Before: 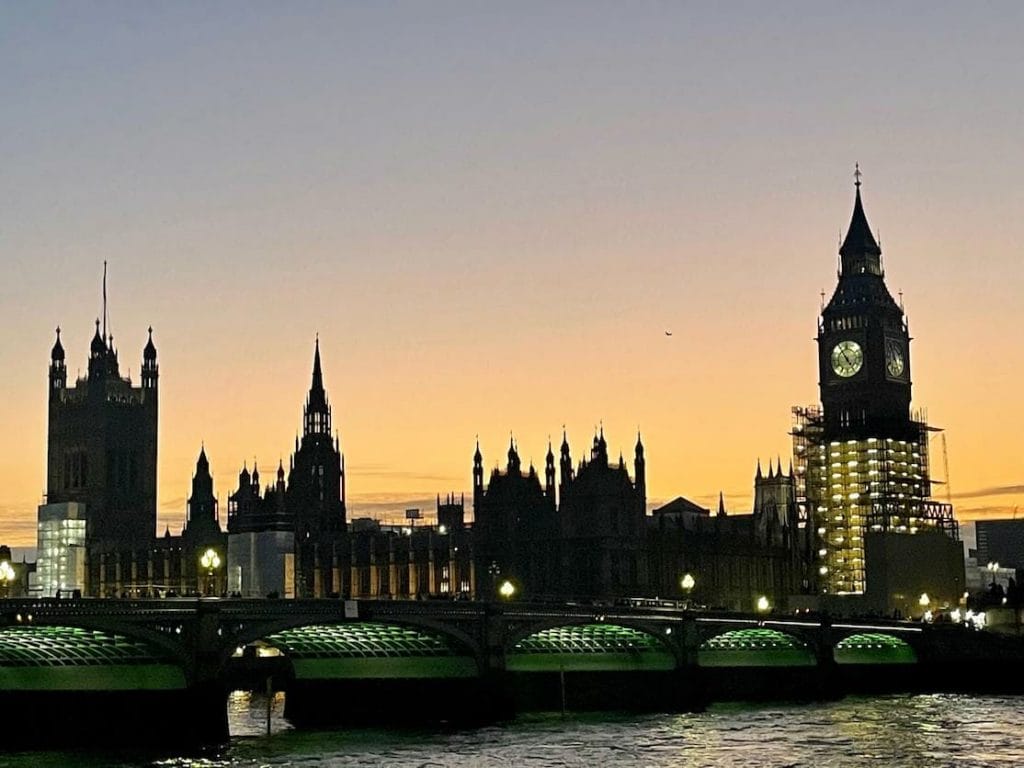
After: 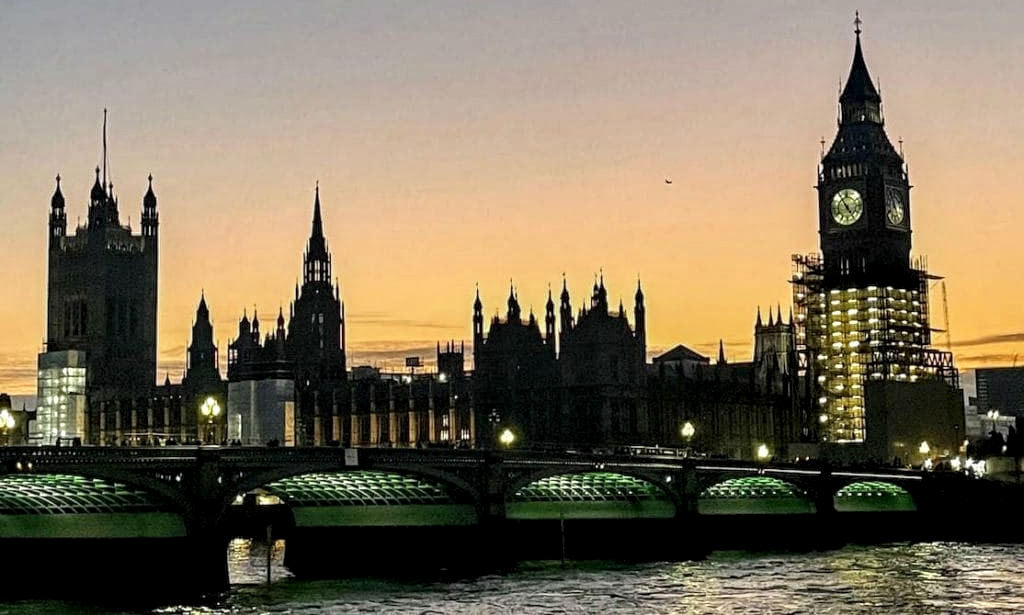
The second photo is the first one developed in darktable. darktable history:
crop and rotate: top 19.877%
local contrast: detail 153%
